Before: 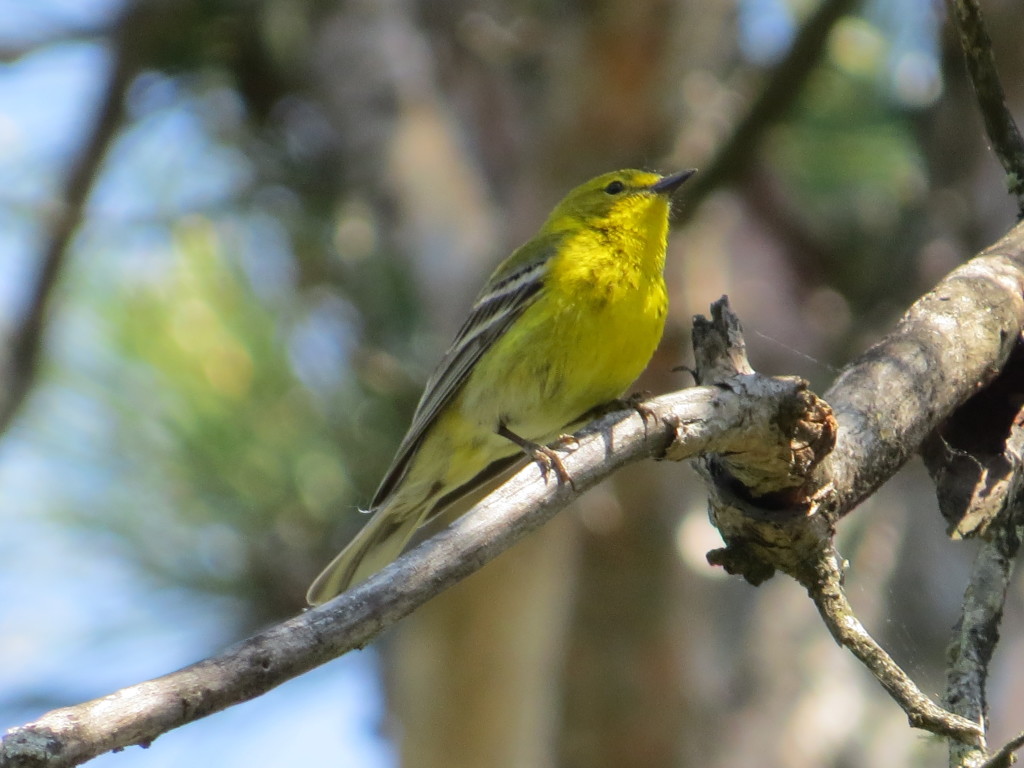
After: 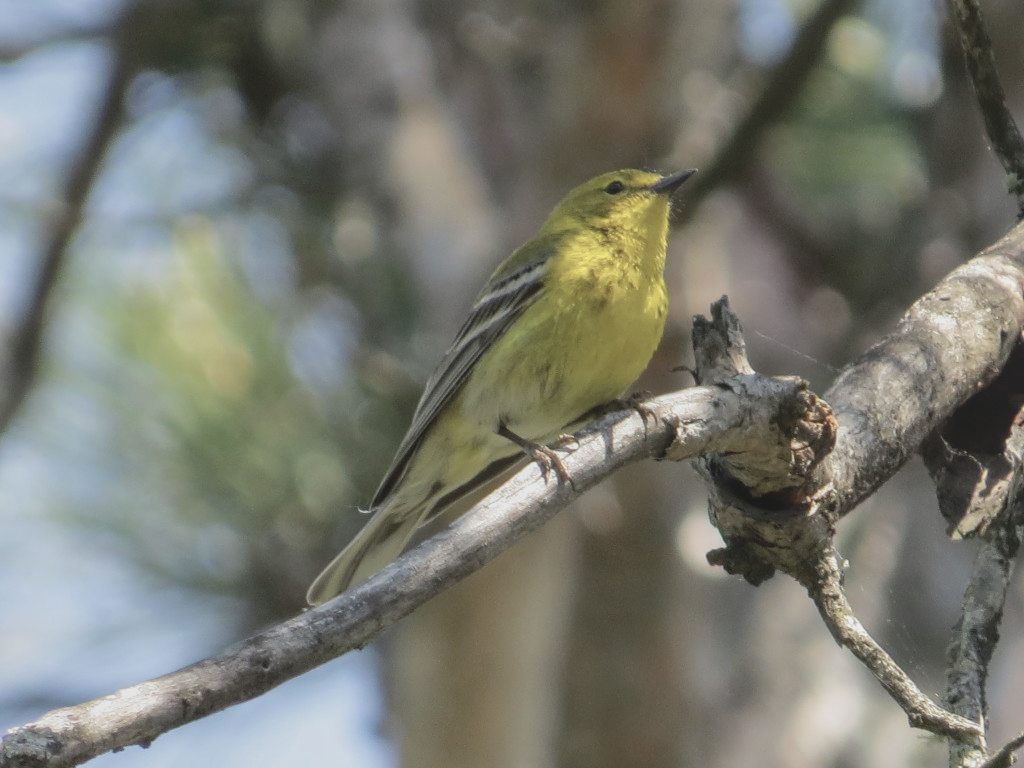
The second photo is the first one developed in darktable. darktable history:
local contrast: detail 130%
contrast brightness saturation: contrast -0.26, saturation -0.43
